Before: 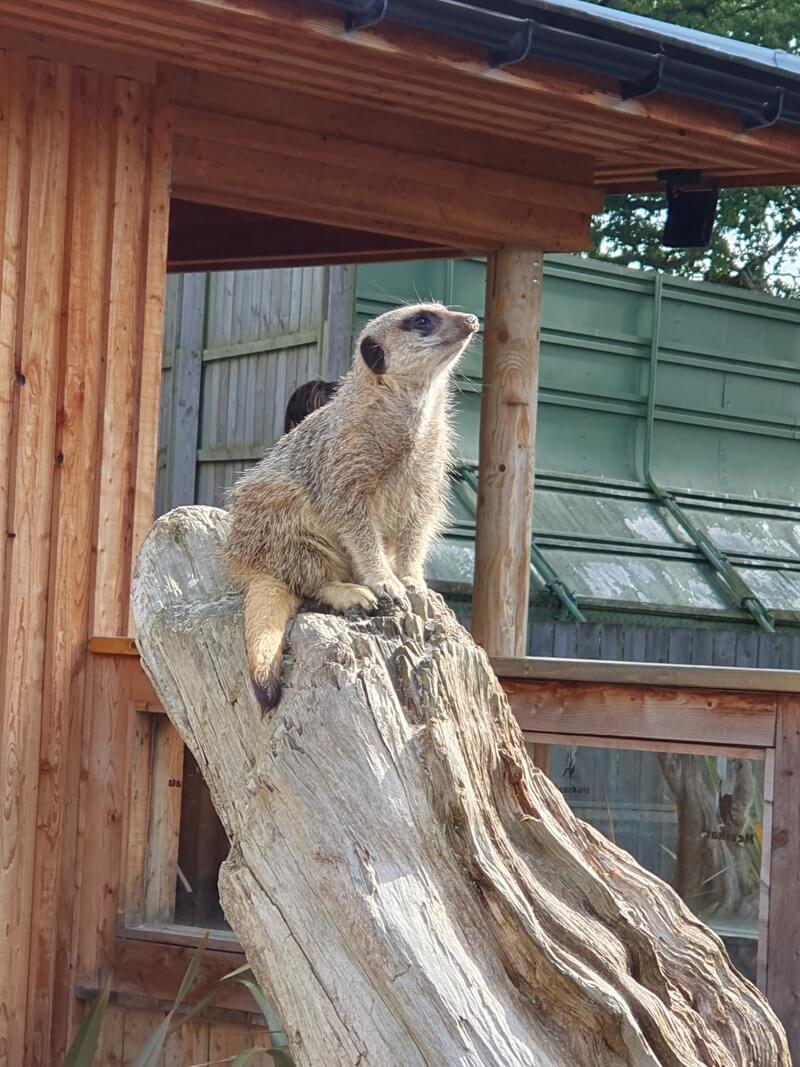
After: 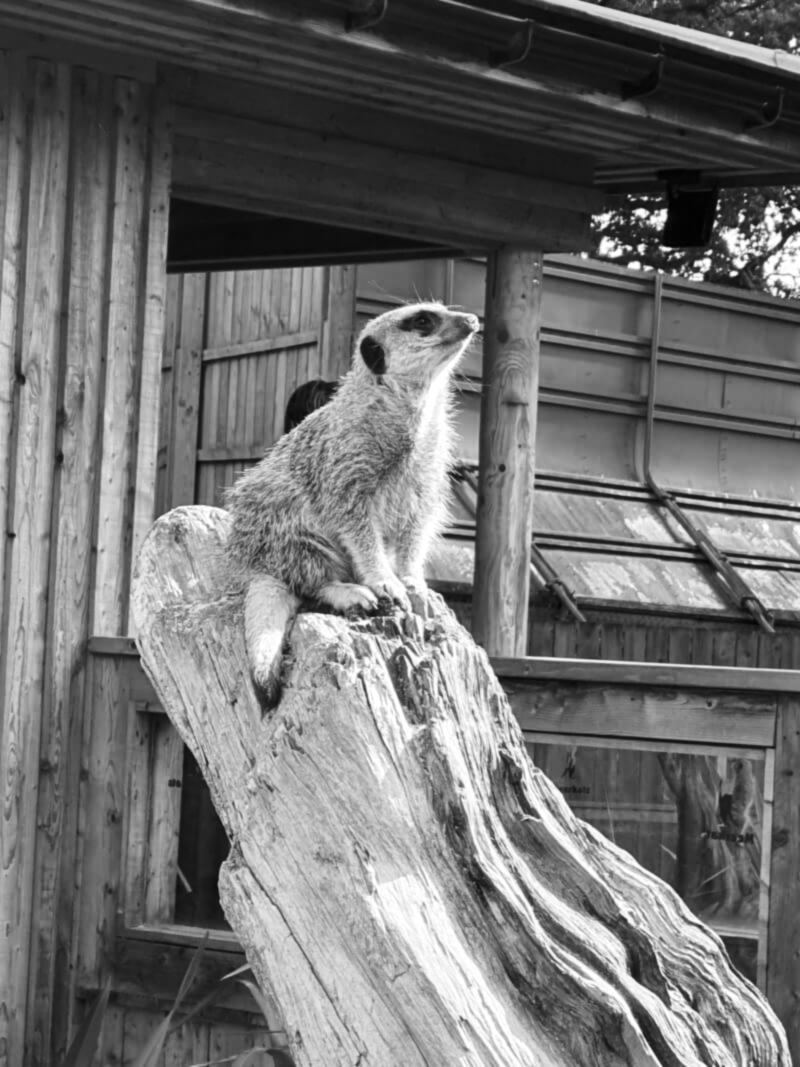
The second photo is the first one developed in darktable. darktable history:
lowpass: radius 0.76, contrast 1.56, saturation 0, unbound 0
local contrast: highlights 100%, shadows 100%, detail 120%, midtone range 0.2
